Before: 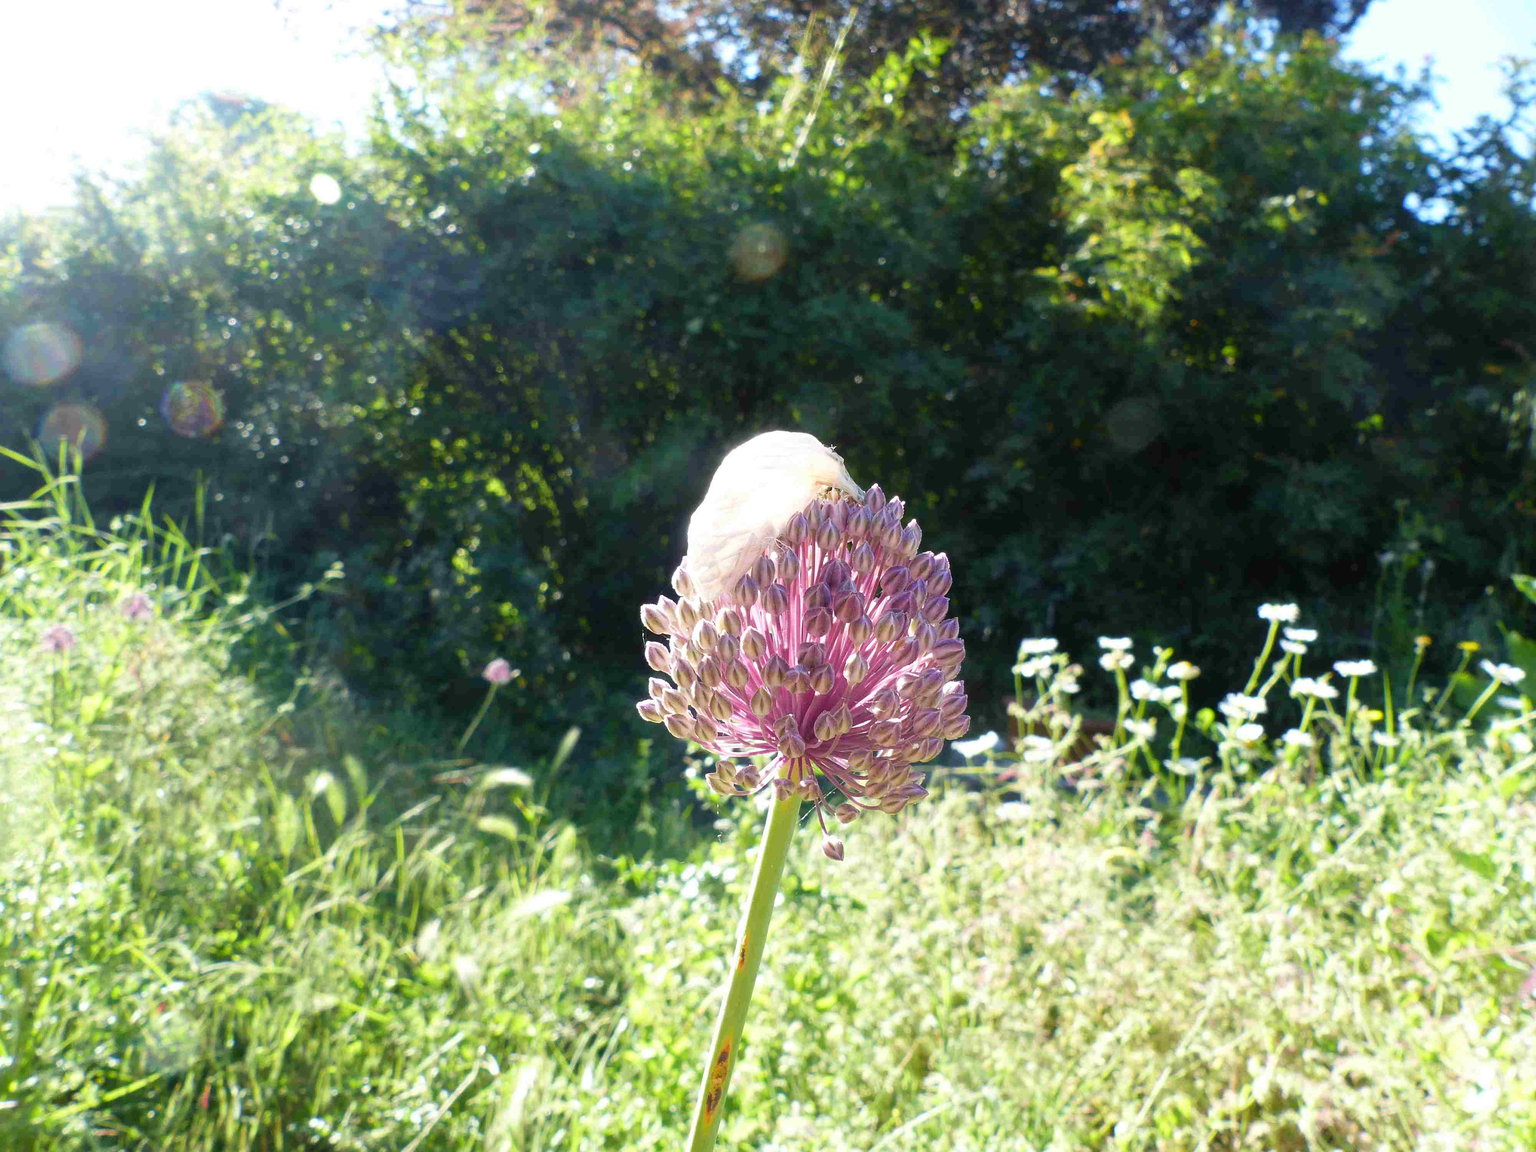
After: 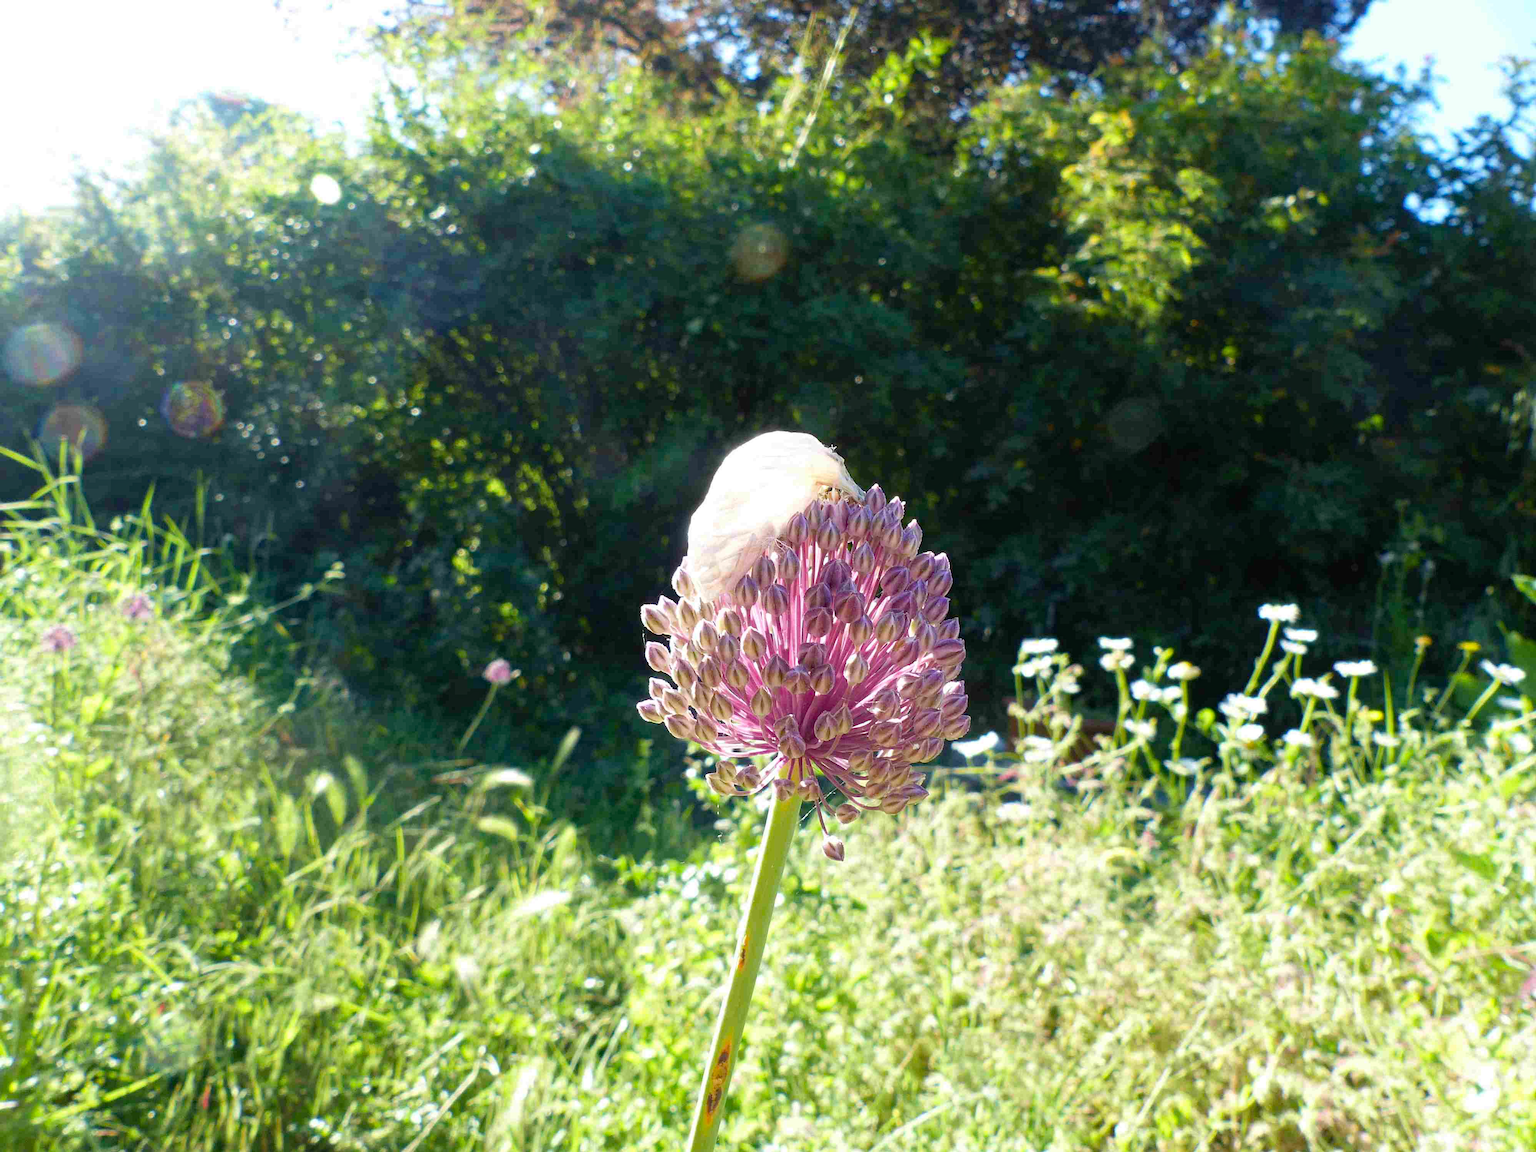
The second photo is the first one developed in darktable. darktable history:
haze removal: strength 0.28, distance 0.244, compatibility mode true, adaptive false
